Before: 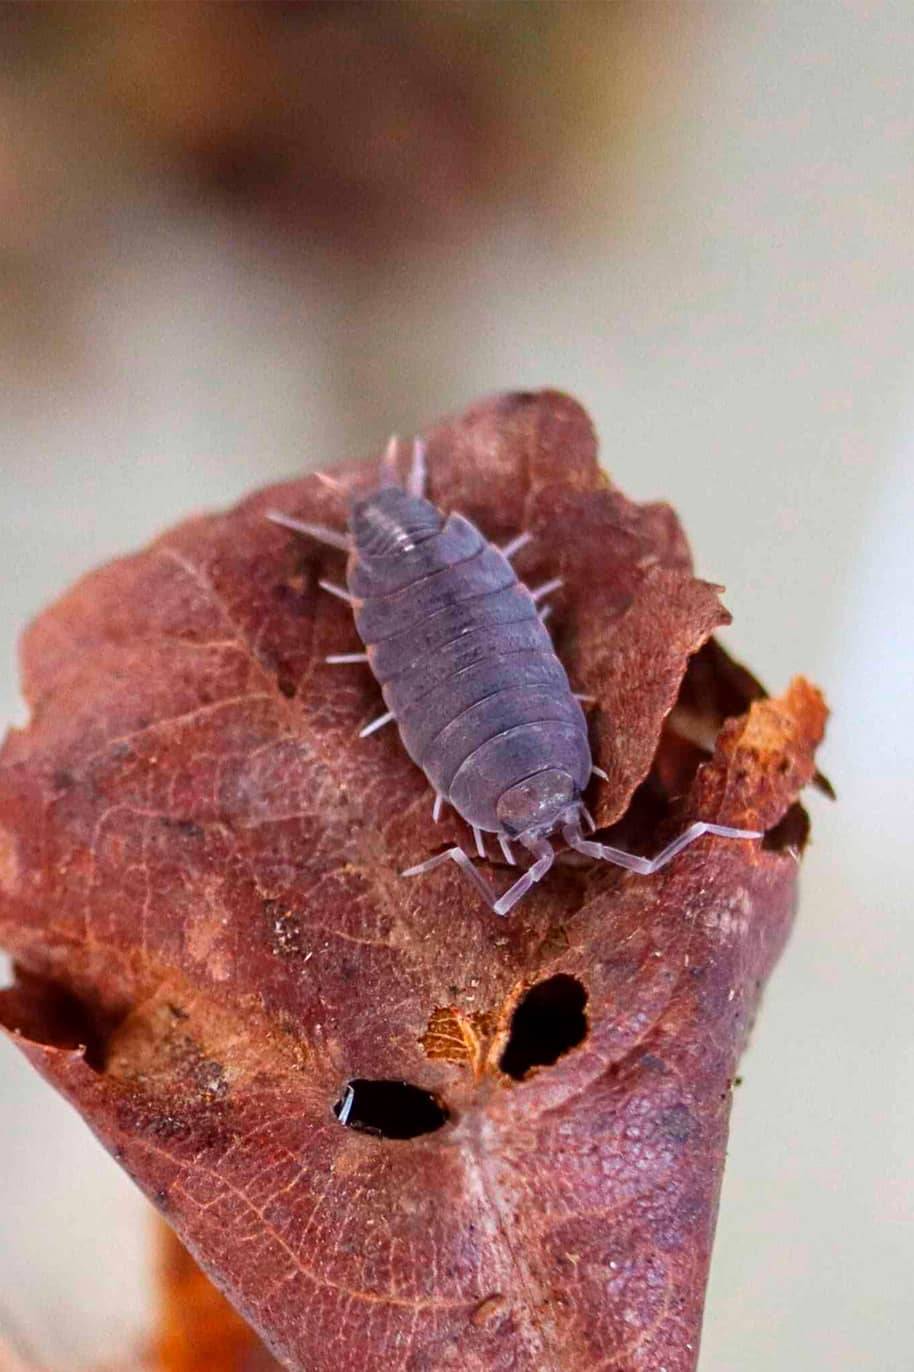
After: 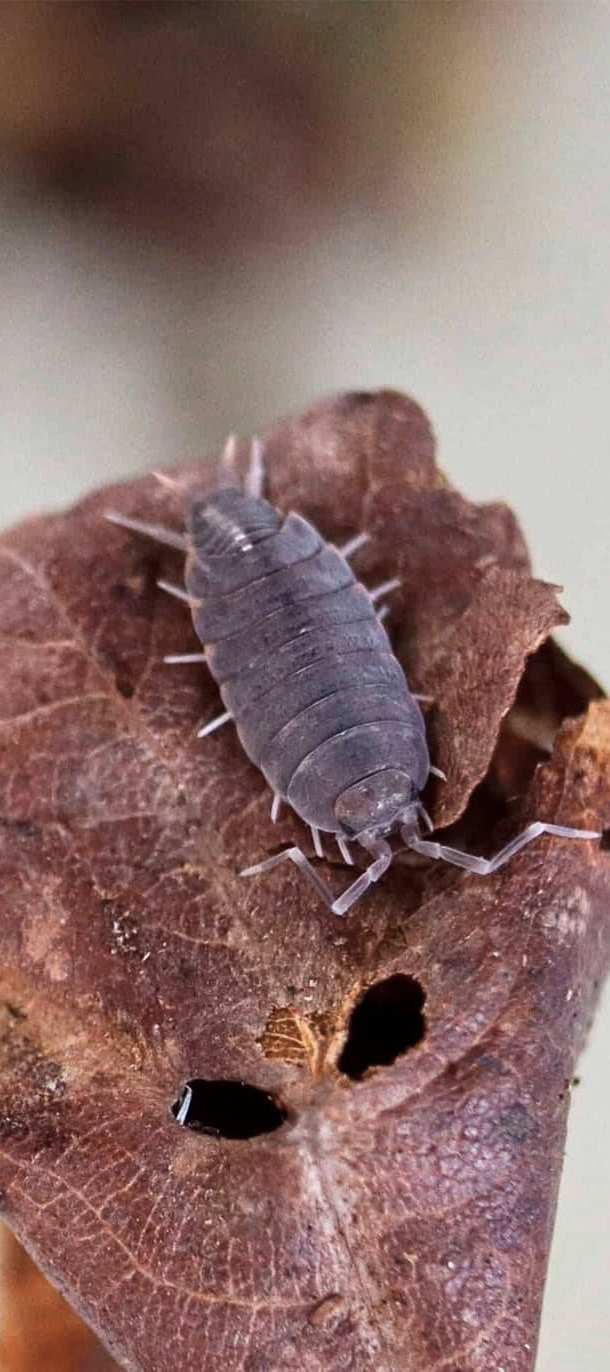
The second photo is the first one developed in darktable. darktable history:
exposure: compensate highlight preservation false
tone equalizer: on, module defaults
crop and rotate: left 17.732%, right 15.423%
contrast brightness saturation: contrast 0.1, saturation -0.36
